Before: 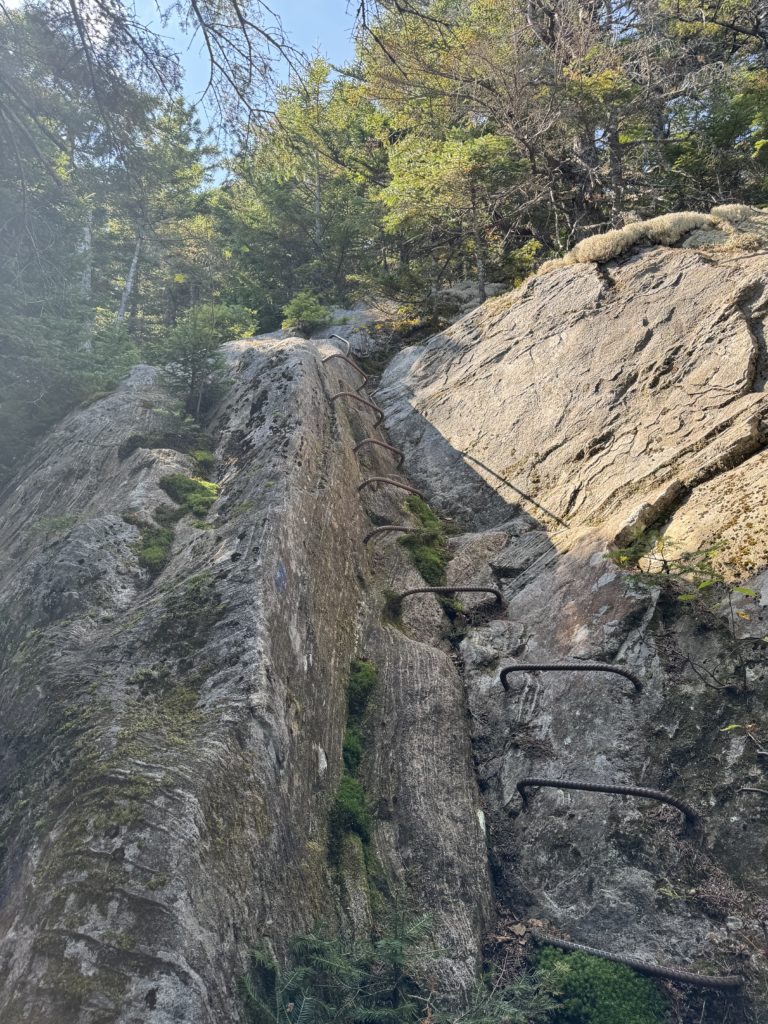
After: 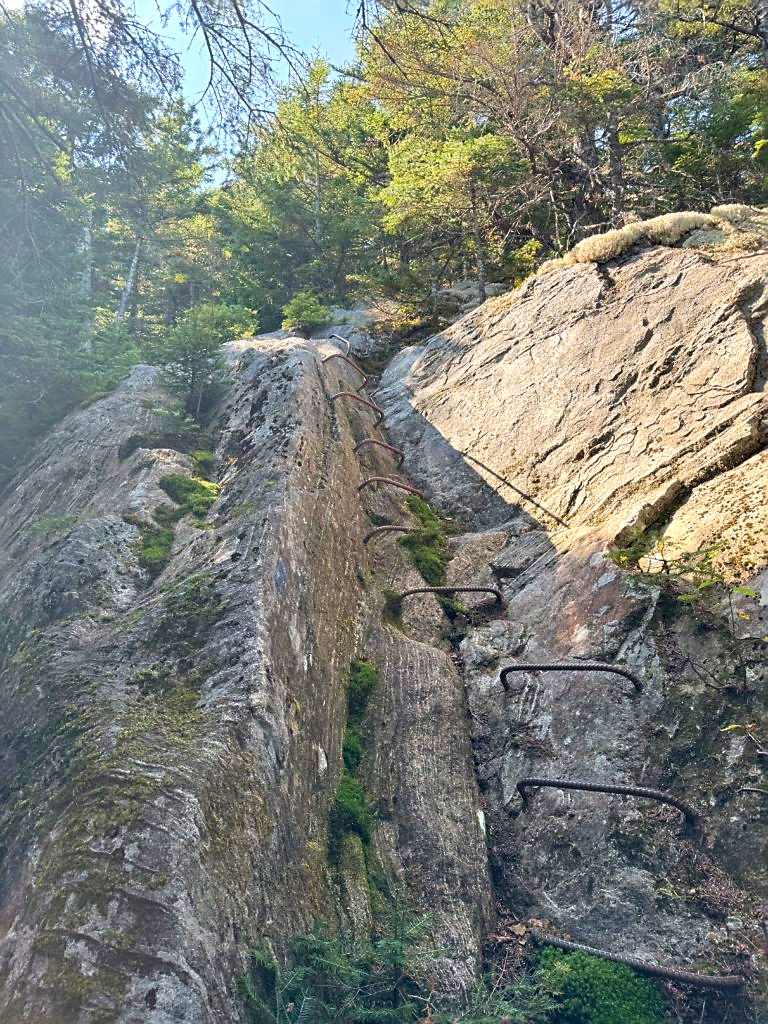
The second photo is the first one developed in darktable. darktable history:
sharpen: radius 1.864, amount 0.398, threshold 1.271
levels: levels [0, 0.492, 0.984]
velvia: on, module defaults
exposure: exposure 0.3 EV, compensate highlight preservation false
